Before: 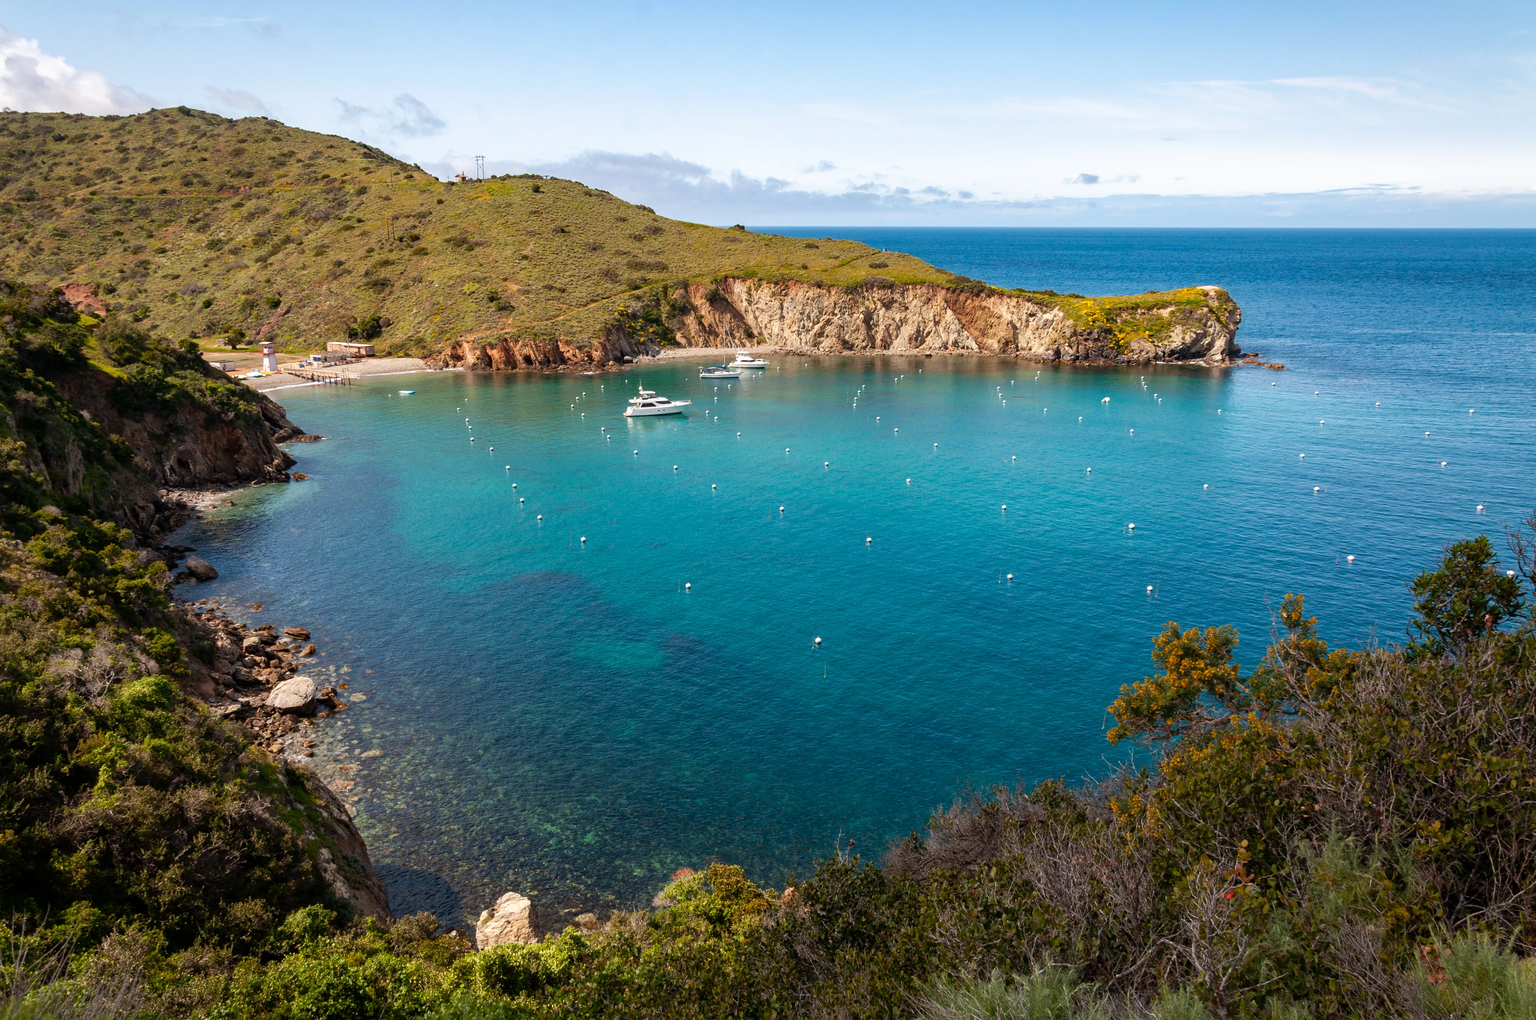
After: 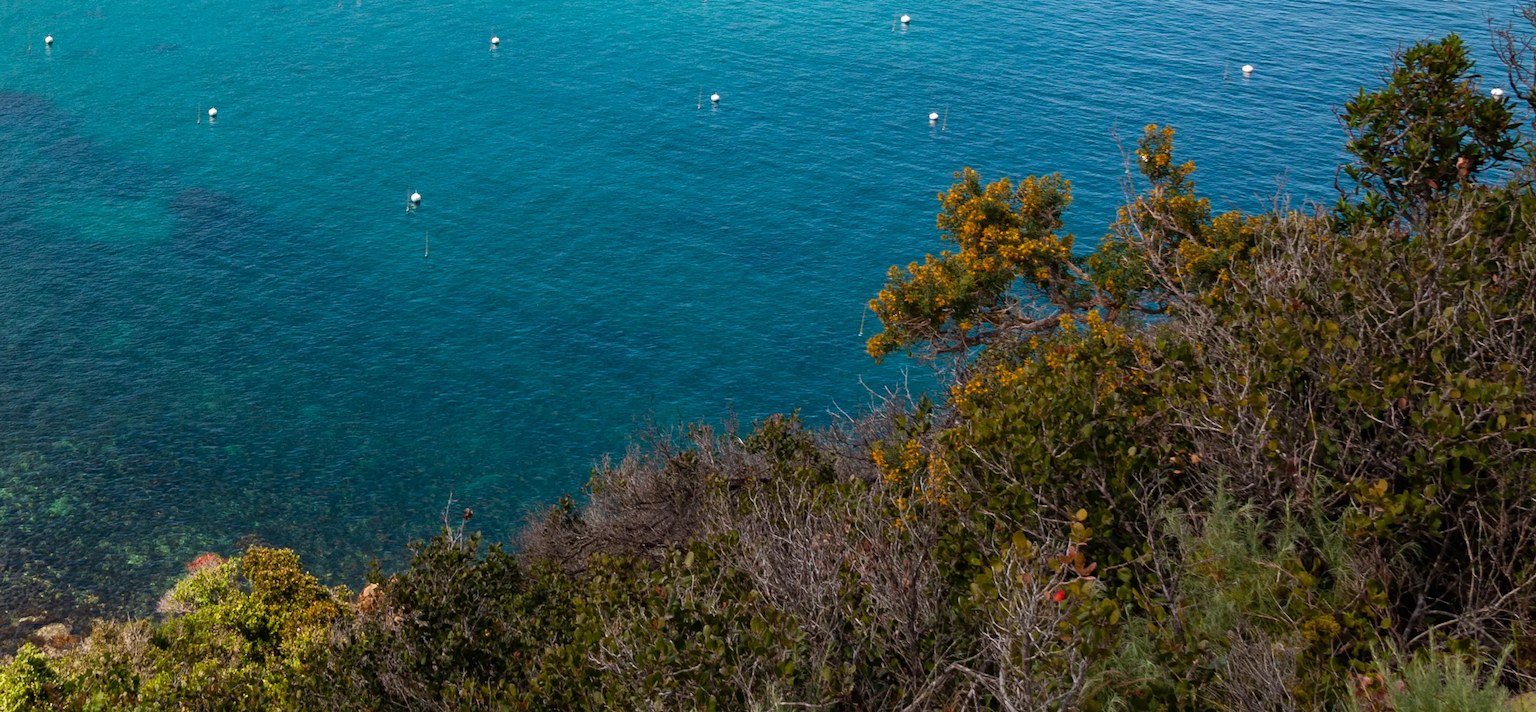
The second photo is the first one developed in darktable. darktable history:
crop and rotate: left 35.939%, top 50.41%, bottom 4.84%
